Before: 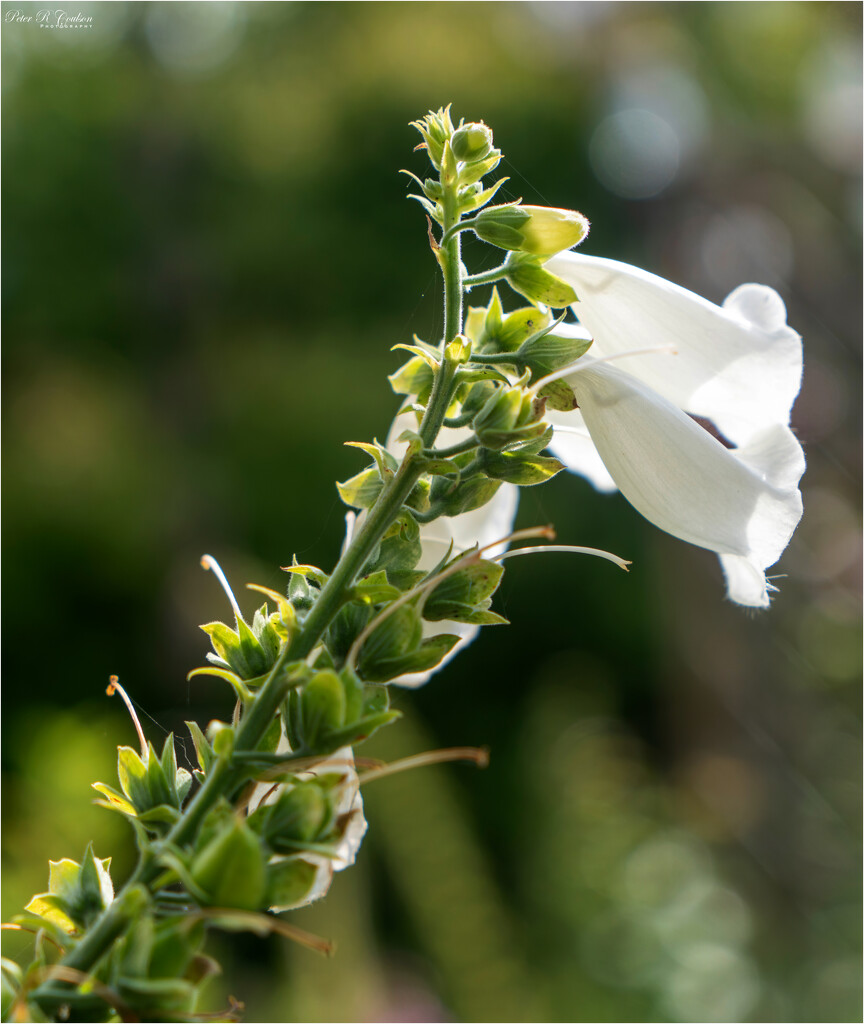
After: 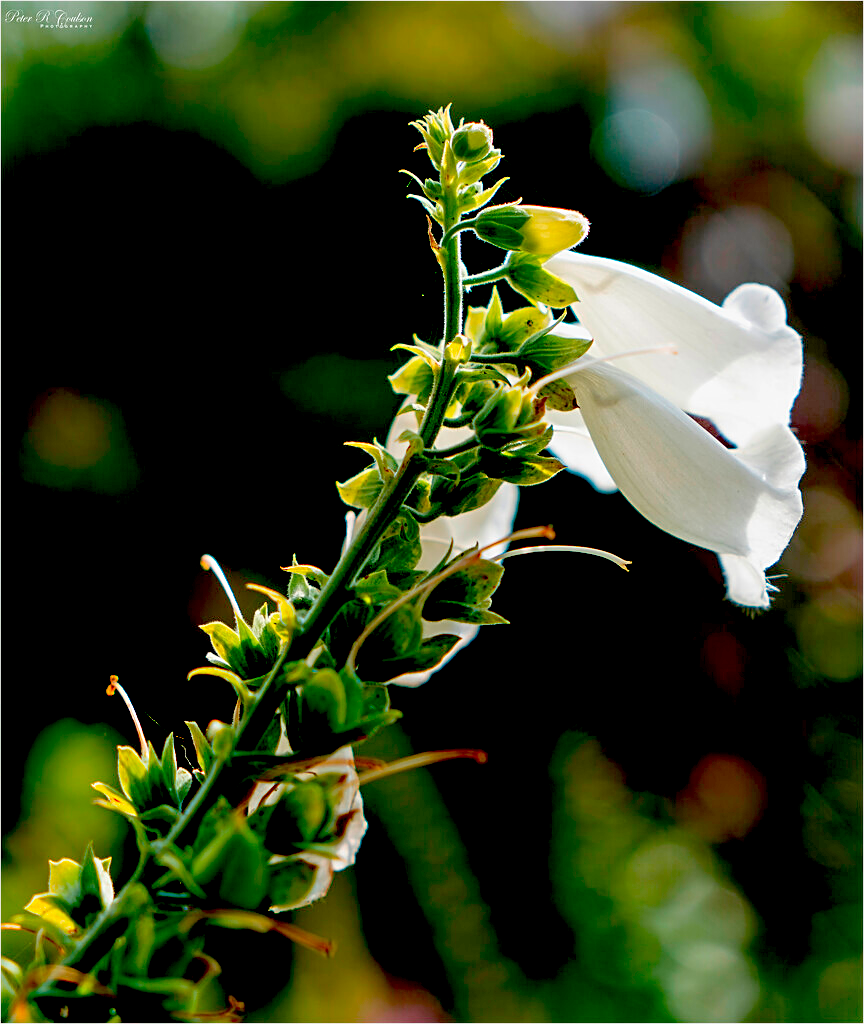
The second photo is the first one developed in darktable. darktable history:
exposure: black level correction 0.1, exposure -0.087 EV, compensate exposure bias true, compensate highlight preservation false
sharpen: on, module defaults
